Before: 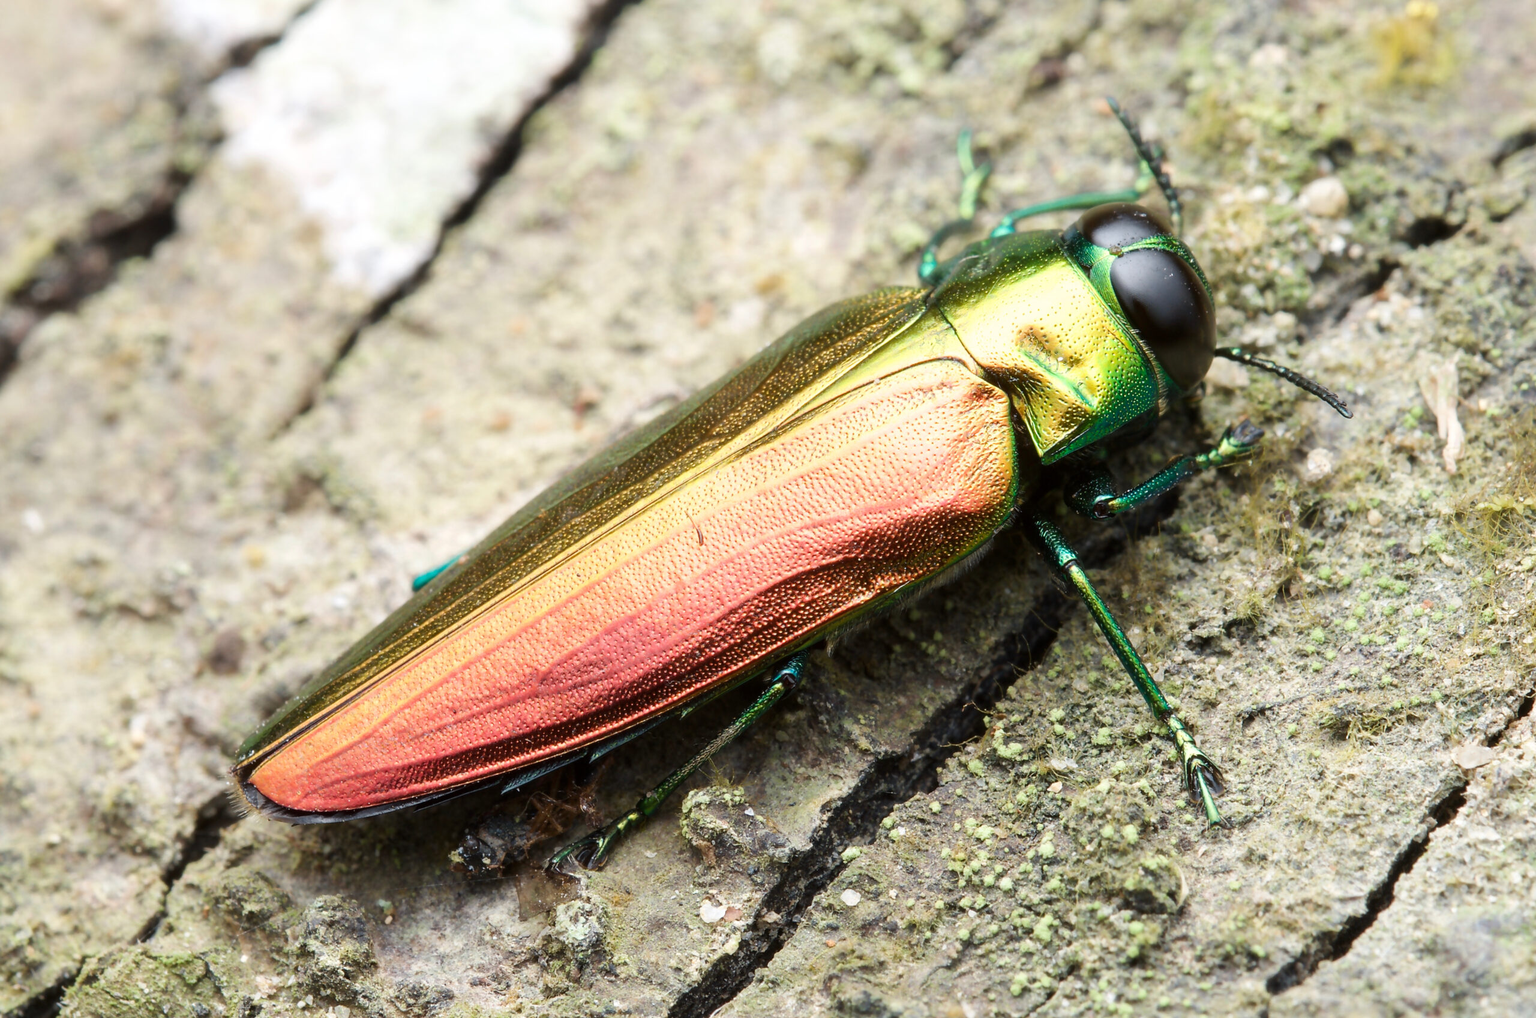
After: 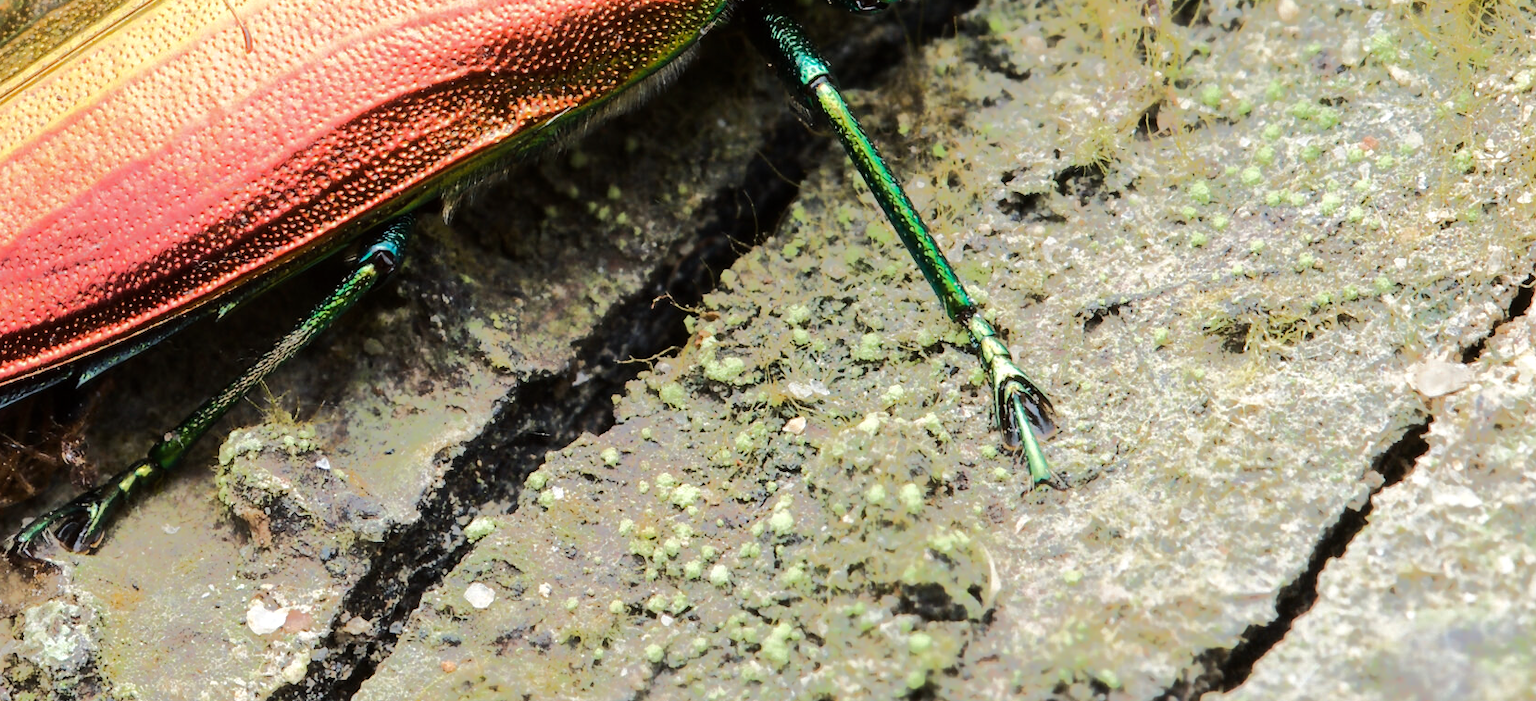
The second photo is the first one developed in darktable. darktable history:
crop and rotate: left 35.167%, top 50.244%, bottom 5.007%
tone equalizer: -8 EV -0.525 EV, -7 EV -0.31 EV, -6 EV -0.066 EV, -5 EV 0.452 EV, -4 EV 0.978 EV, -3 EV 0.82 EV, -2 EV -0.013 EV, -1 EV 0.123 EV, +0 EV -0.016 EV, edges refinement/feathering 500, mask exposure compensation -1.57 EV, preserve details no
